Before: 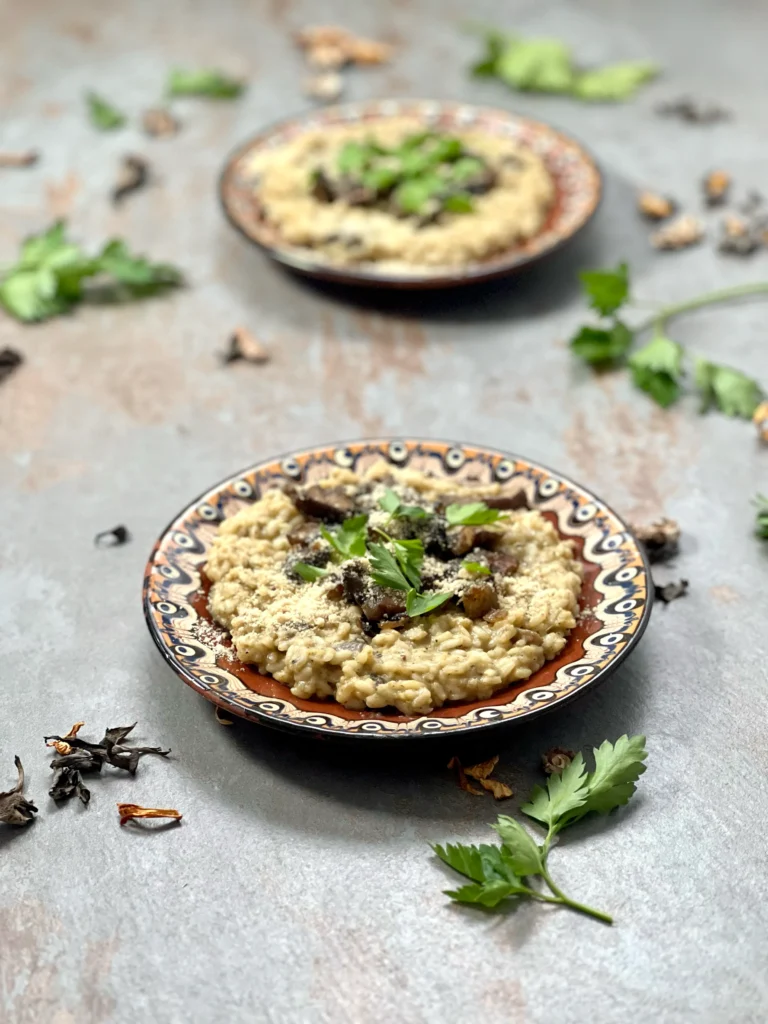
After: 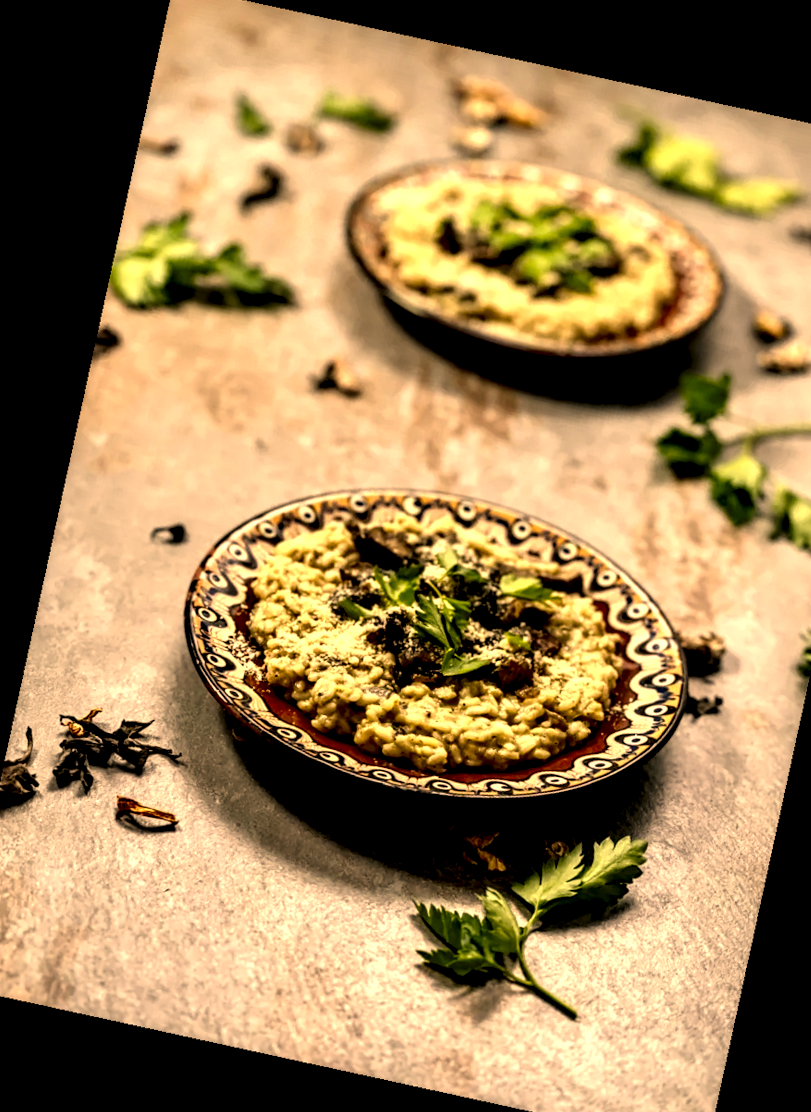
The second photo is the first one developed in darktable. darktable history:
color correction: highlights a* 17.94, highlights b* 35.39, shadows a* 1.48, shadows b* 6.42, saturation 1.01
contrast brightness saturation: contrast 0.07
crop and rotate: angle 1°, left 4.281%, top 0.642%, right 11.383%, bottom 2.486%
rotate and perspective: rotation 13.27°, automatic cropping off
local contrast: shadows 185%, detail 225%
tone equalizer: on, module defaults
